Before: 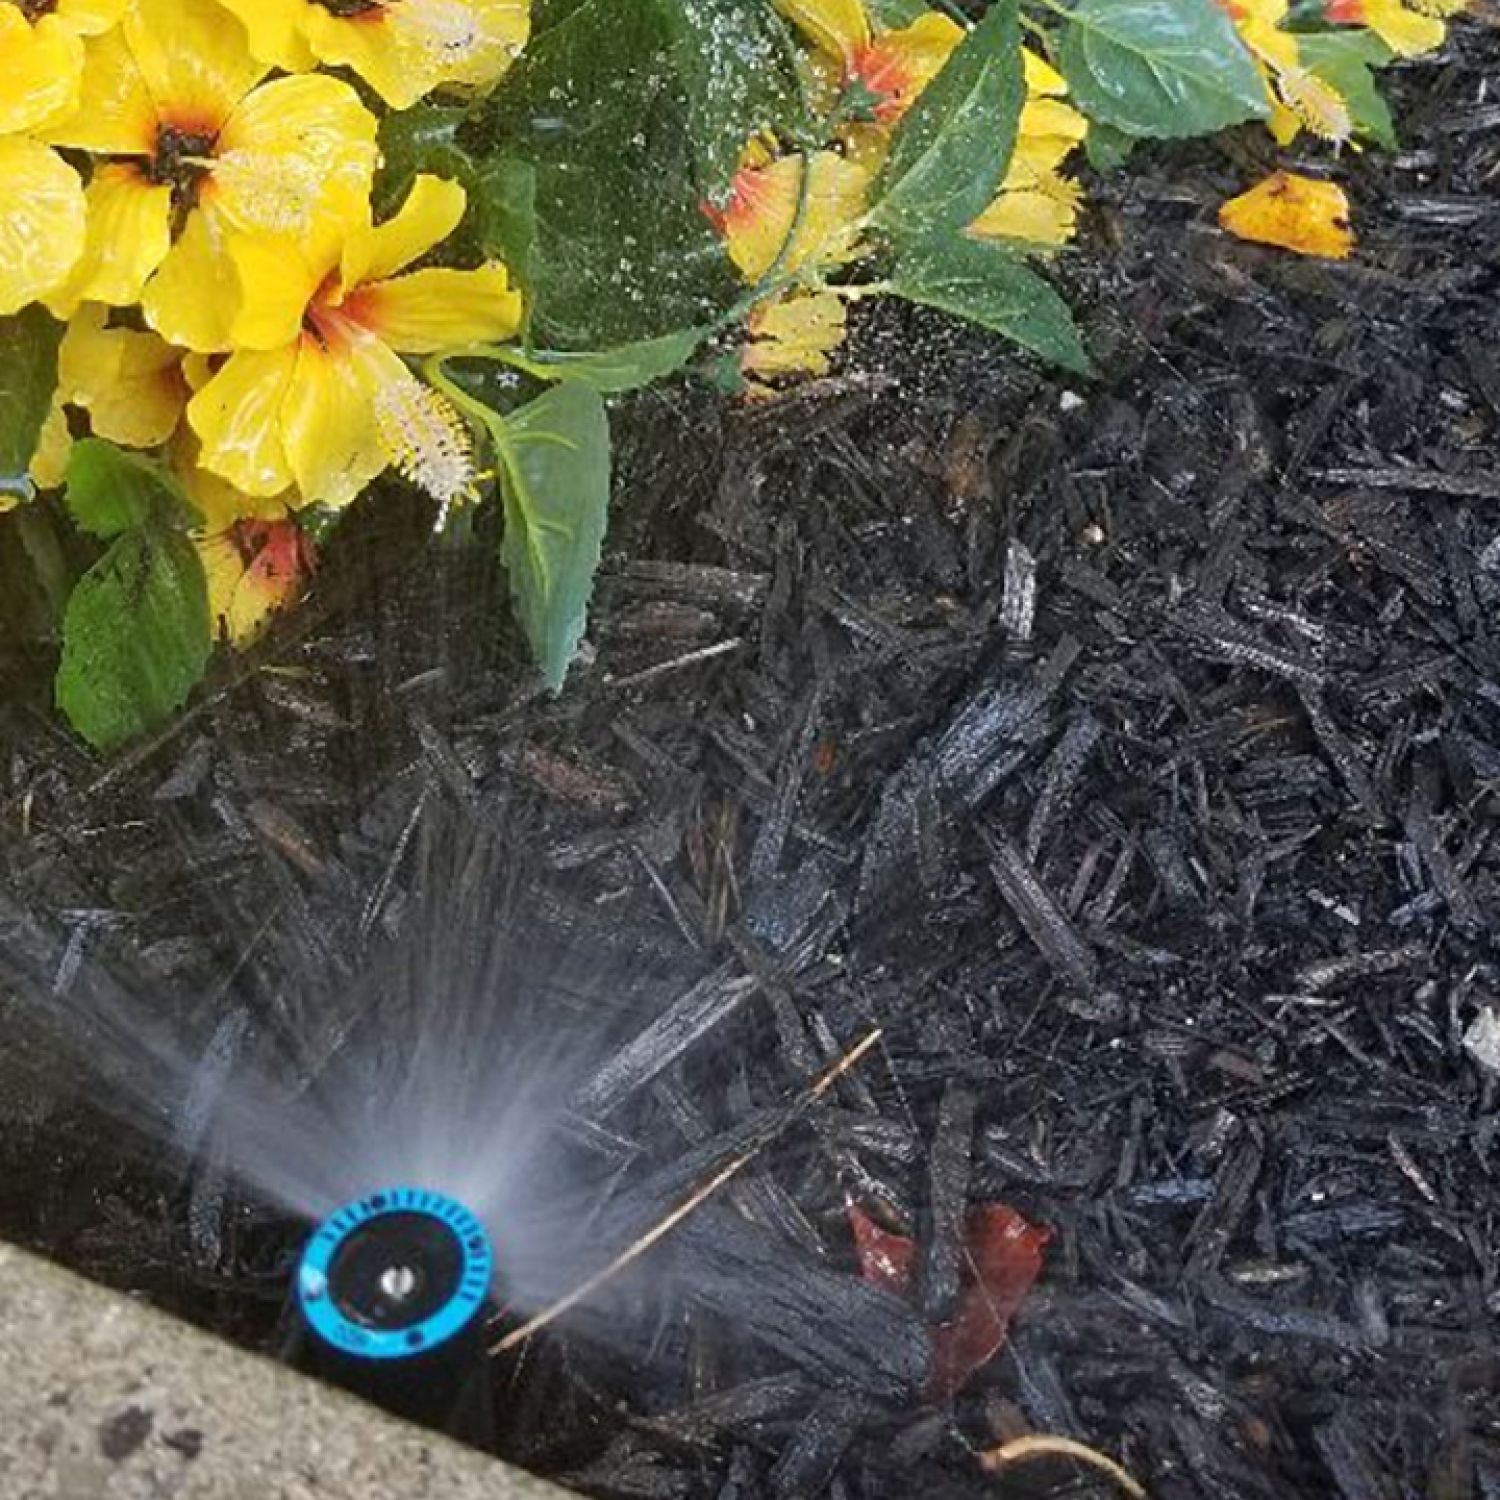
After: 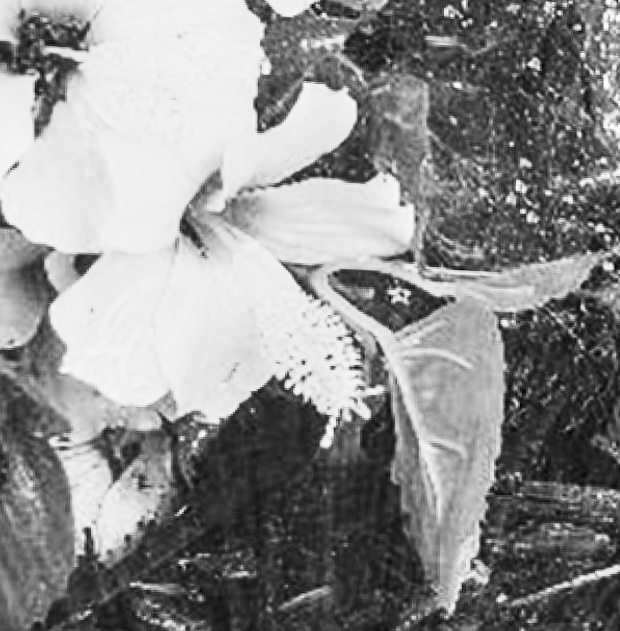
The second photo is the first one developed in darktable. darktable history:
crop and rotate: left 10.817%, top 0.062%, right 47.194%, bottom 53.626%
contrast brightness saturation: contrast 0.53, brightness 0.47, saturation -1
rotate and perspective: rotation -0.013°, lens shift (vertical) -0.027, lens shift (horizontal) 0.178, crop left 0.016, crop right 0.989, crop top 0.082, crop bottom 0.918
local contrast: detail 130%
monochrome: a 14.95, b -89.96
tone curve: curves: ch0 [(0, 0) (0.08, 0.056) (0.4, 0.4) (0.6, 0.612) (0.92, 0.924) (1, 1)], color space Lab, linked channels, preserve colors none
white balance: red 0.978, blue 0.999
color zones: curves: ch0 [(0, 0.533) (0.126, 0.533) (0.234, 0.533) (0.368, 0.357) (0.5, 0.5) (0.625, 0.5) (0.74, 0.637) (0.875, 0.5)]; ch1 [(0.004, 0.708) (0.129, 0.662) (0.25, 0.5) (0.375, 0.331) (0.496, 0.396) (0.625, 0.649) (0.739, 0.26) (0.875, 0.5) (1, 0.478)]; ch2 [(0, 0.409) (0.132, 0.403) (0.236, 0.558) (0.379, 0.448) (0.5, 0.5) (0.625, 0.5) (0.691, 0.39) (0.875, 0.5)]
